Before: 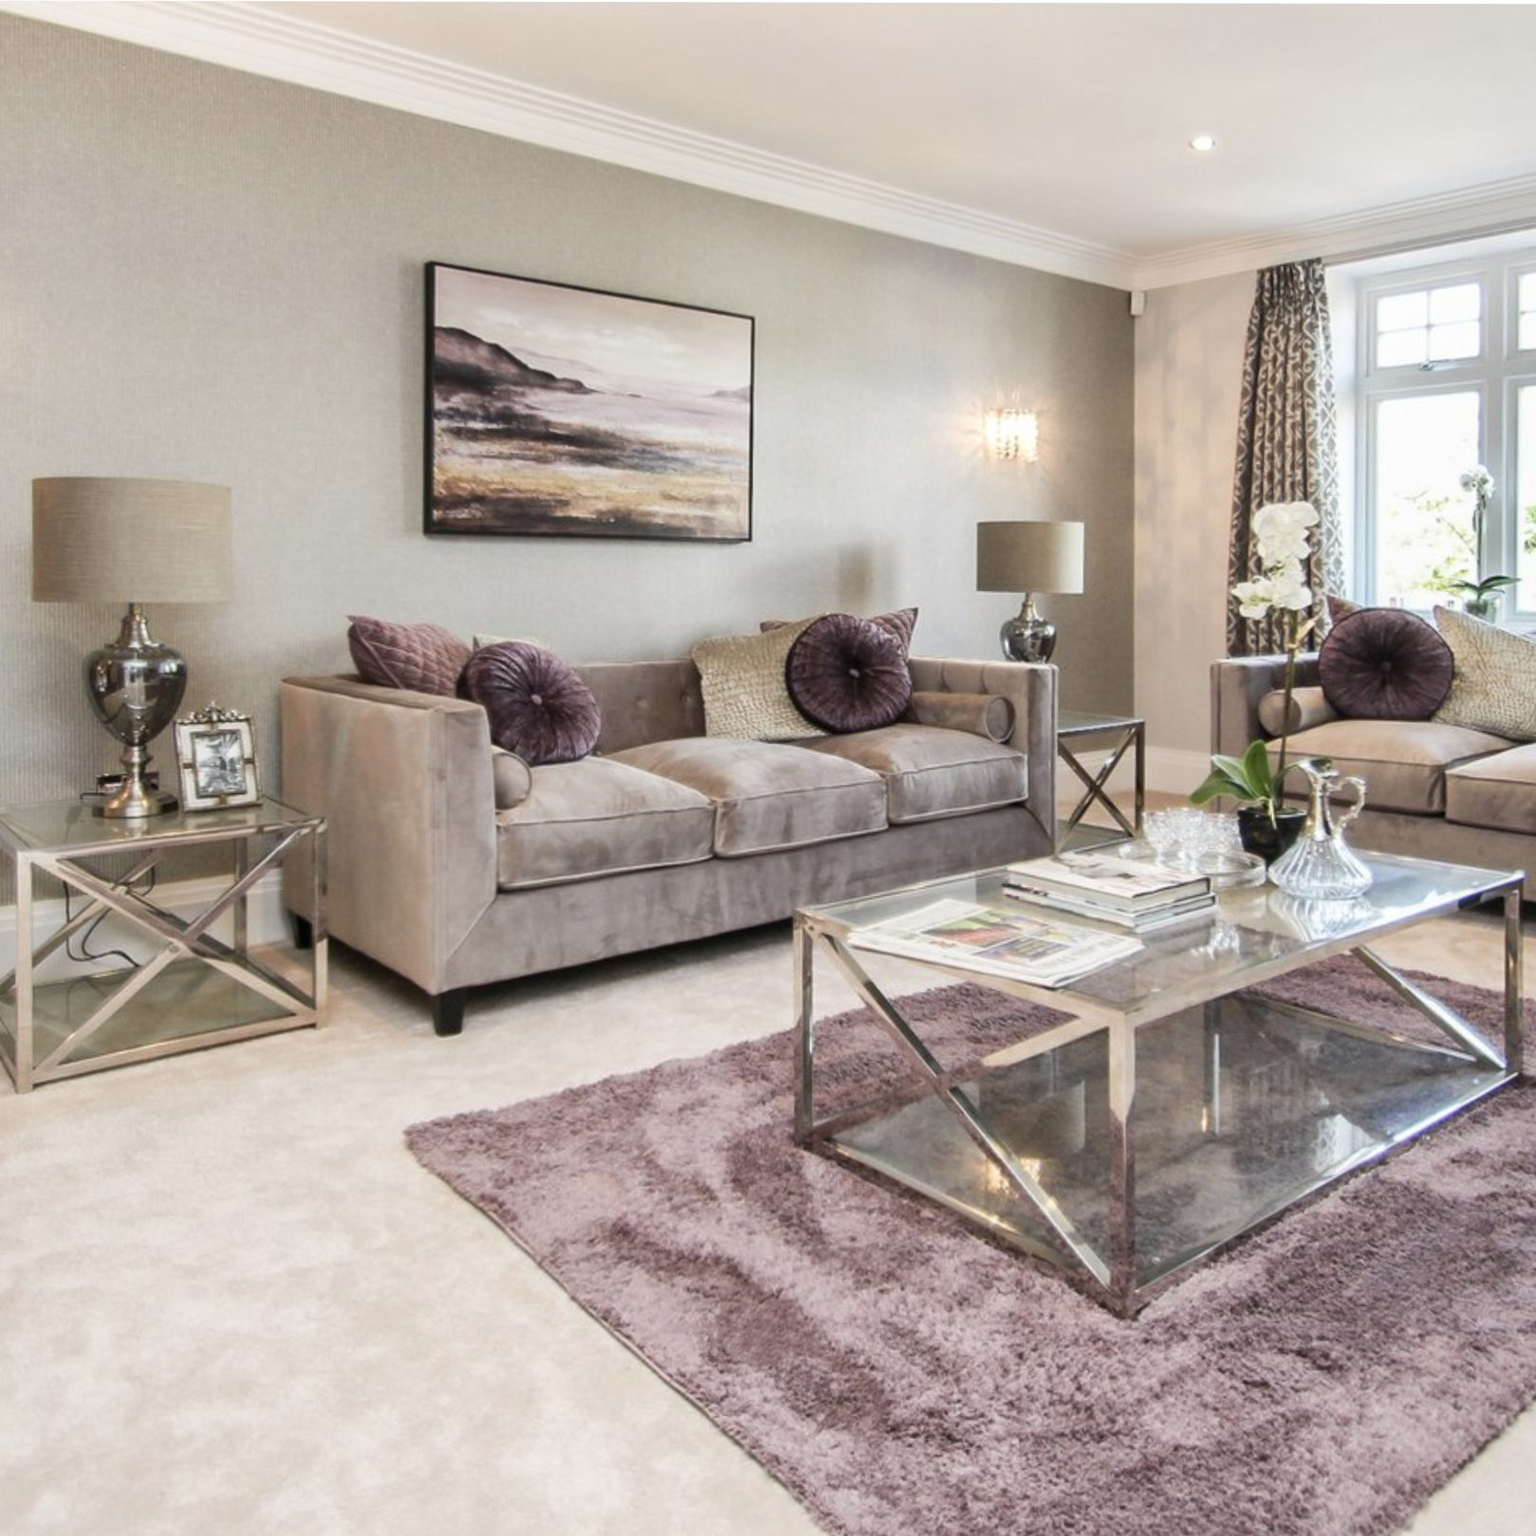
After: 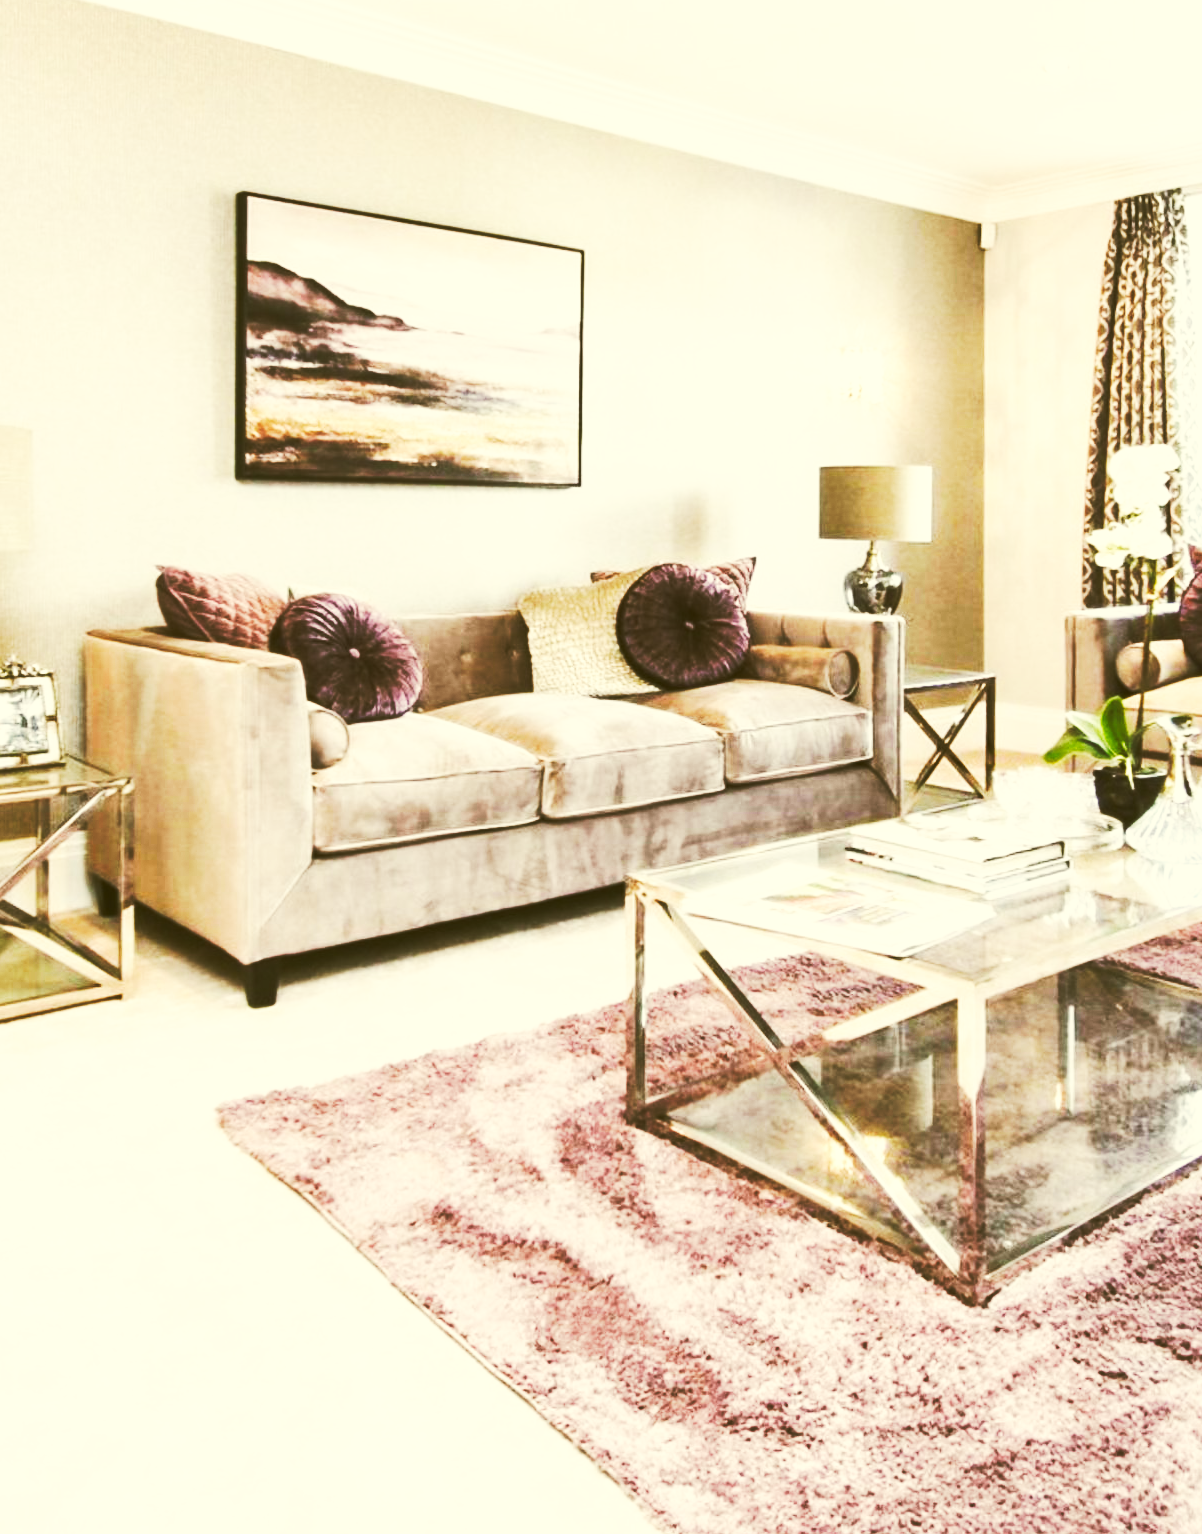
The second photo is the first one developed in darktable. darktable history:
base curve: curves: ch0 [(0, 0.015) (0.085, 0.116) (0.134, 0.298) (0.19, 0.545) (0.296, 0.764) (0.599, 0.982) (1, 1)], preserve colors none
color correction: highlights a* -1.8, highlights b* 10.06, shadows a* 0.623, shadows b* 19.99
crop and rotate: left 13.088%, top 5.244%, right 12.608%
